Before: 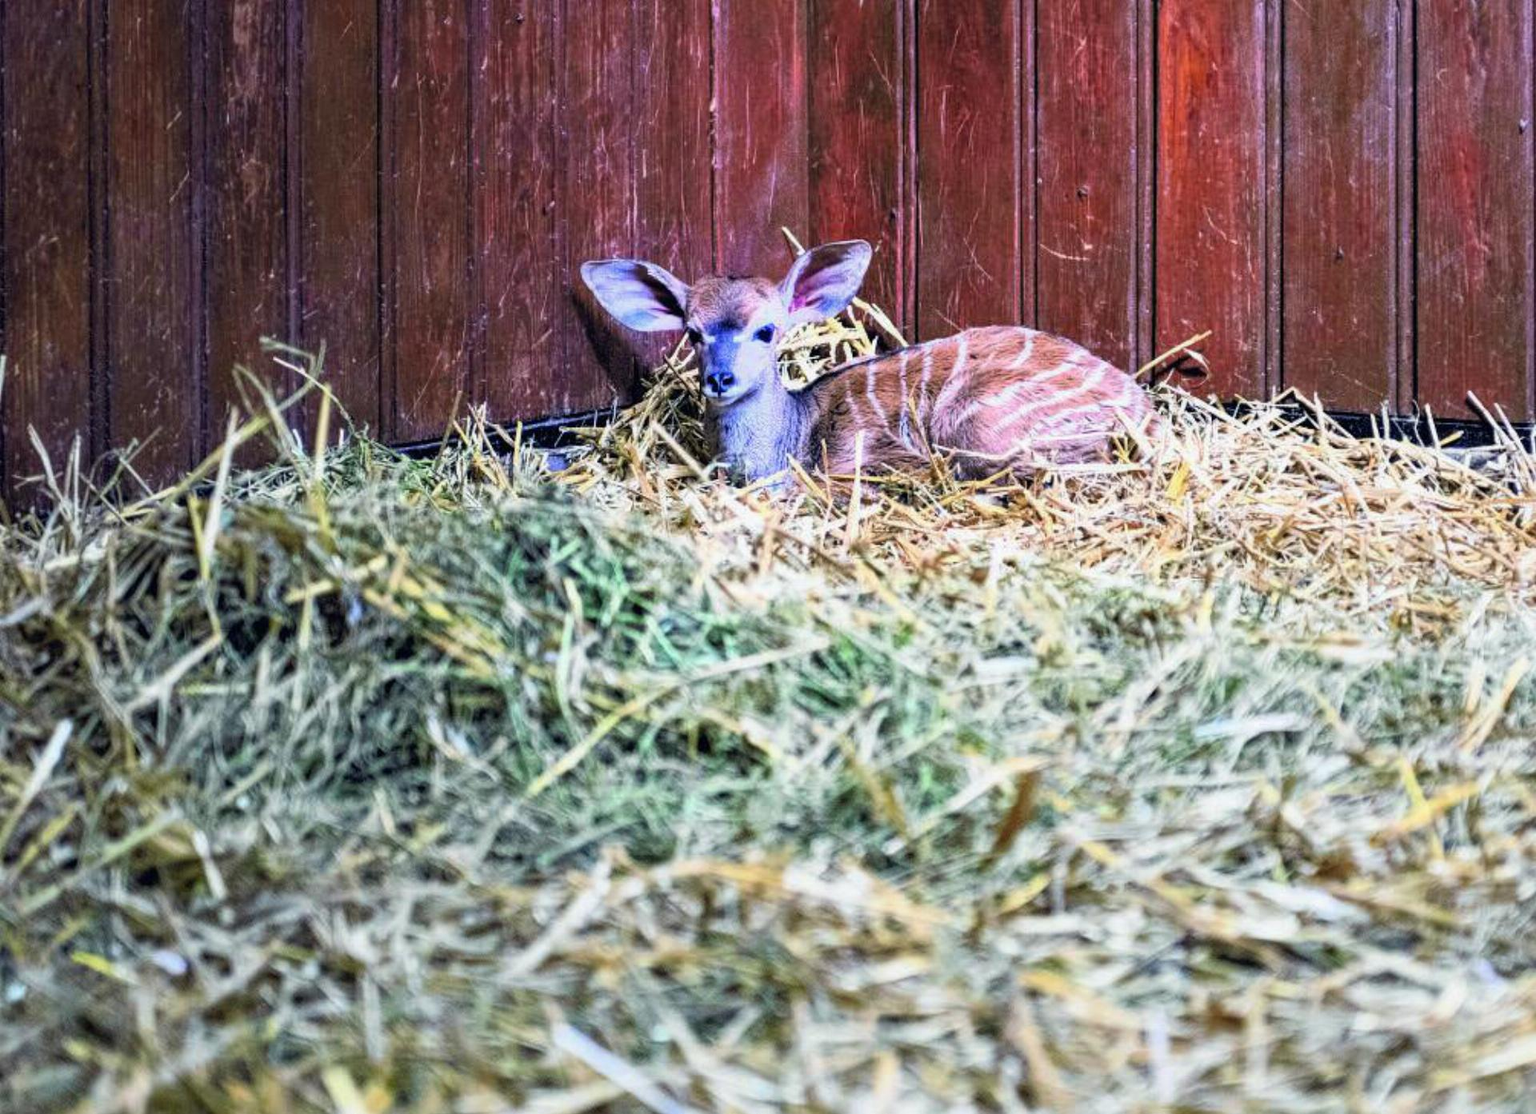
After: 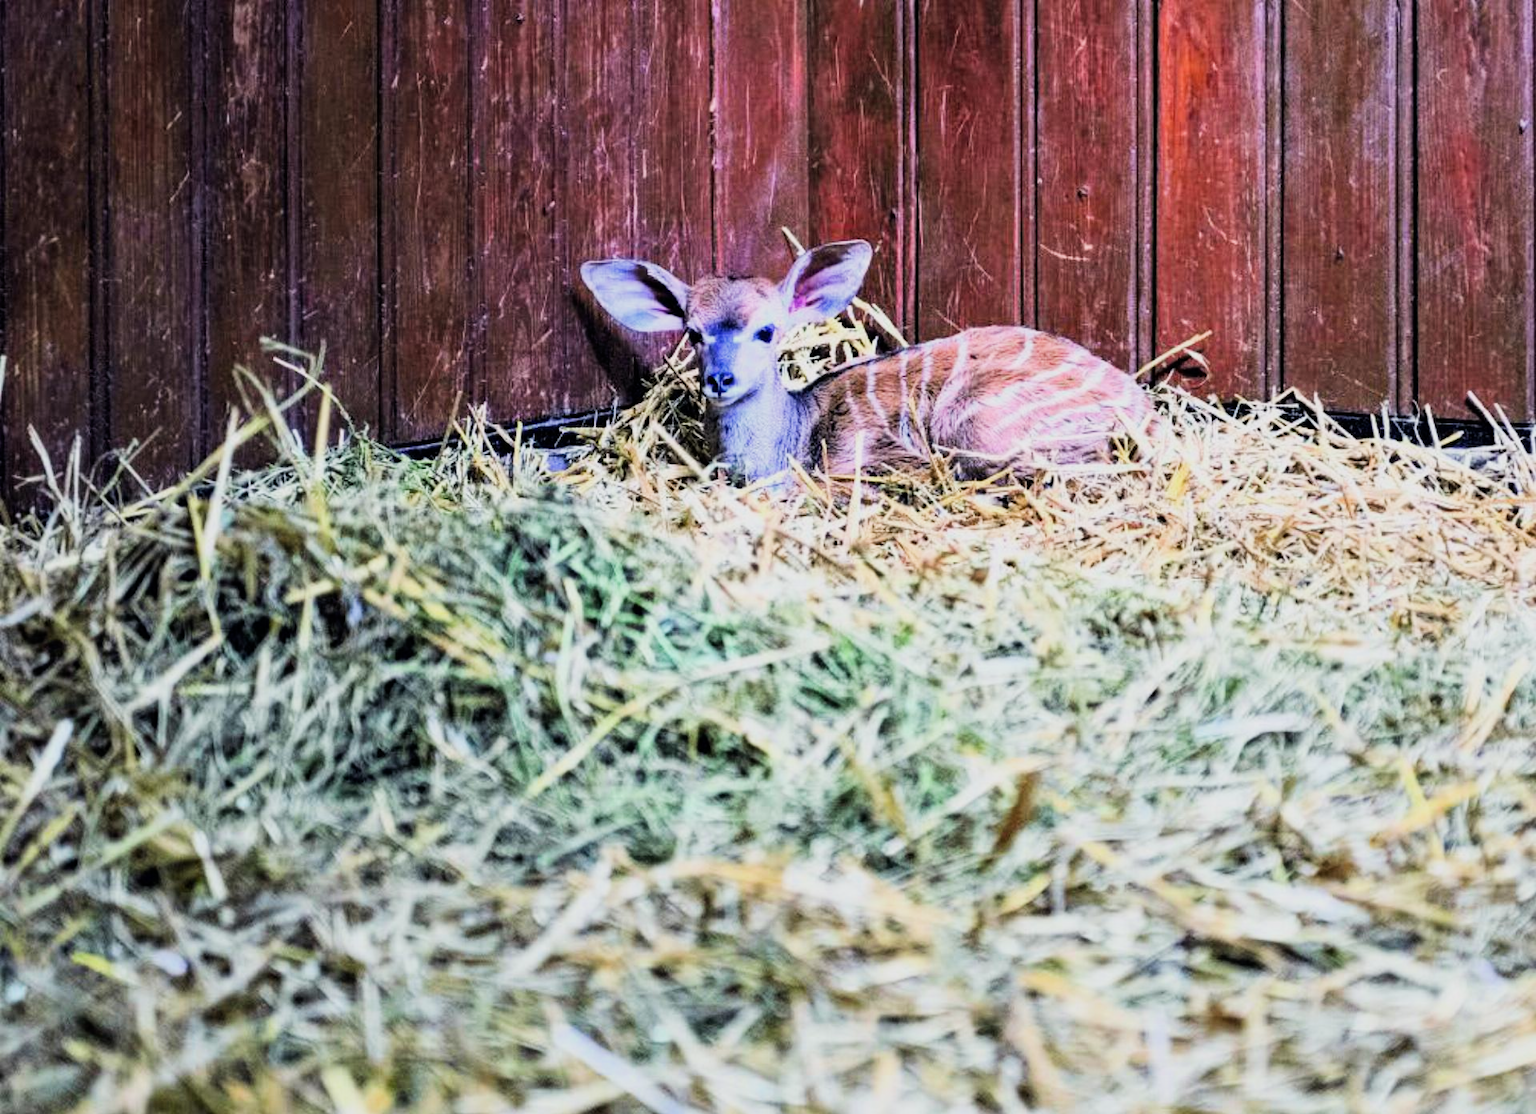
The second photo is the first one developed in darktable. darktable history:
exposure: exposure 0.3 EV, compensate highlight preservation false
filmic rgb: black relative exposure -7.5 EV, white relative exposure 5 EV, hardness 3.31, contrast 1.3, contrast in shadows safe
